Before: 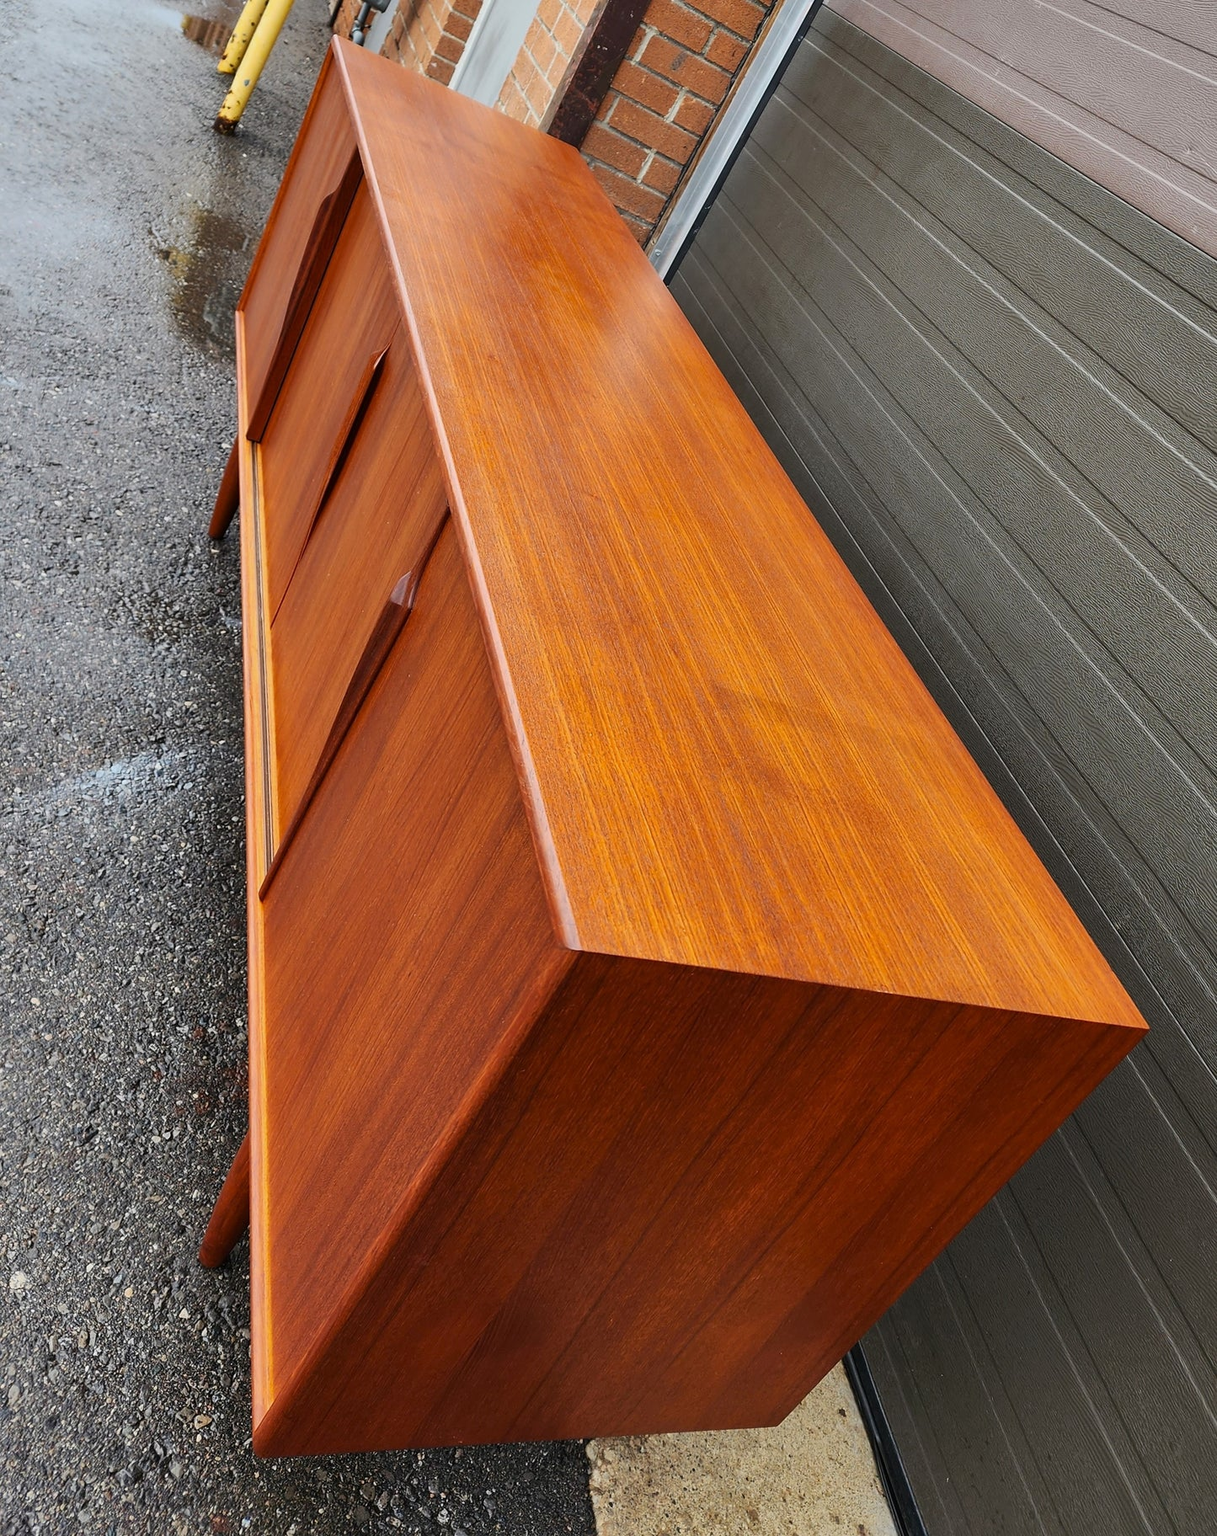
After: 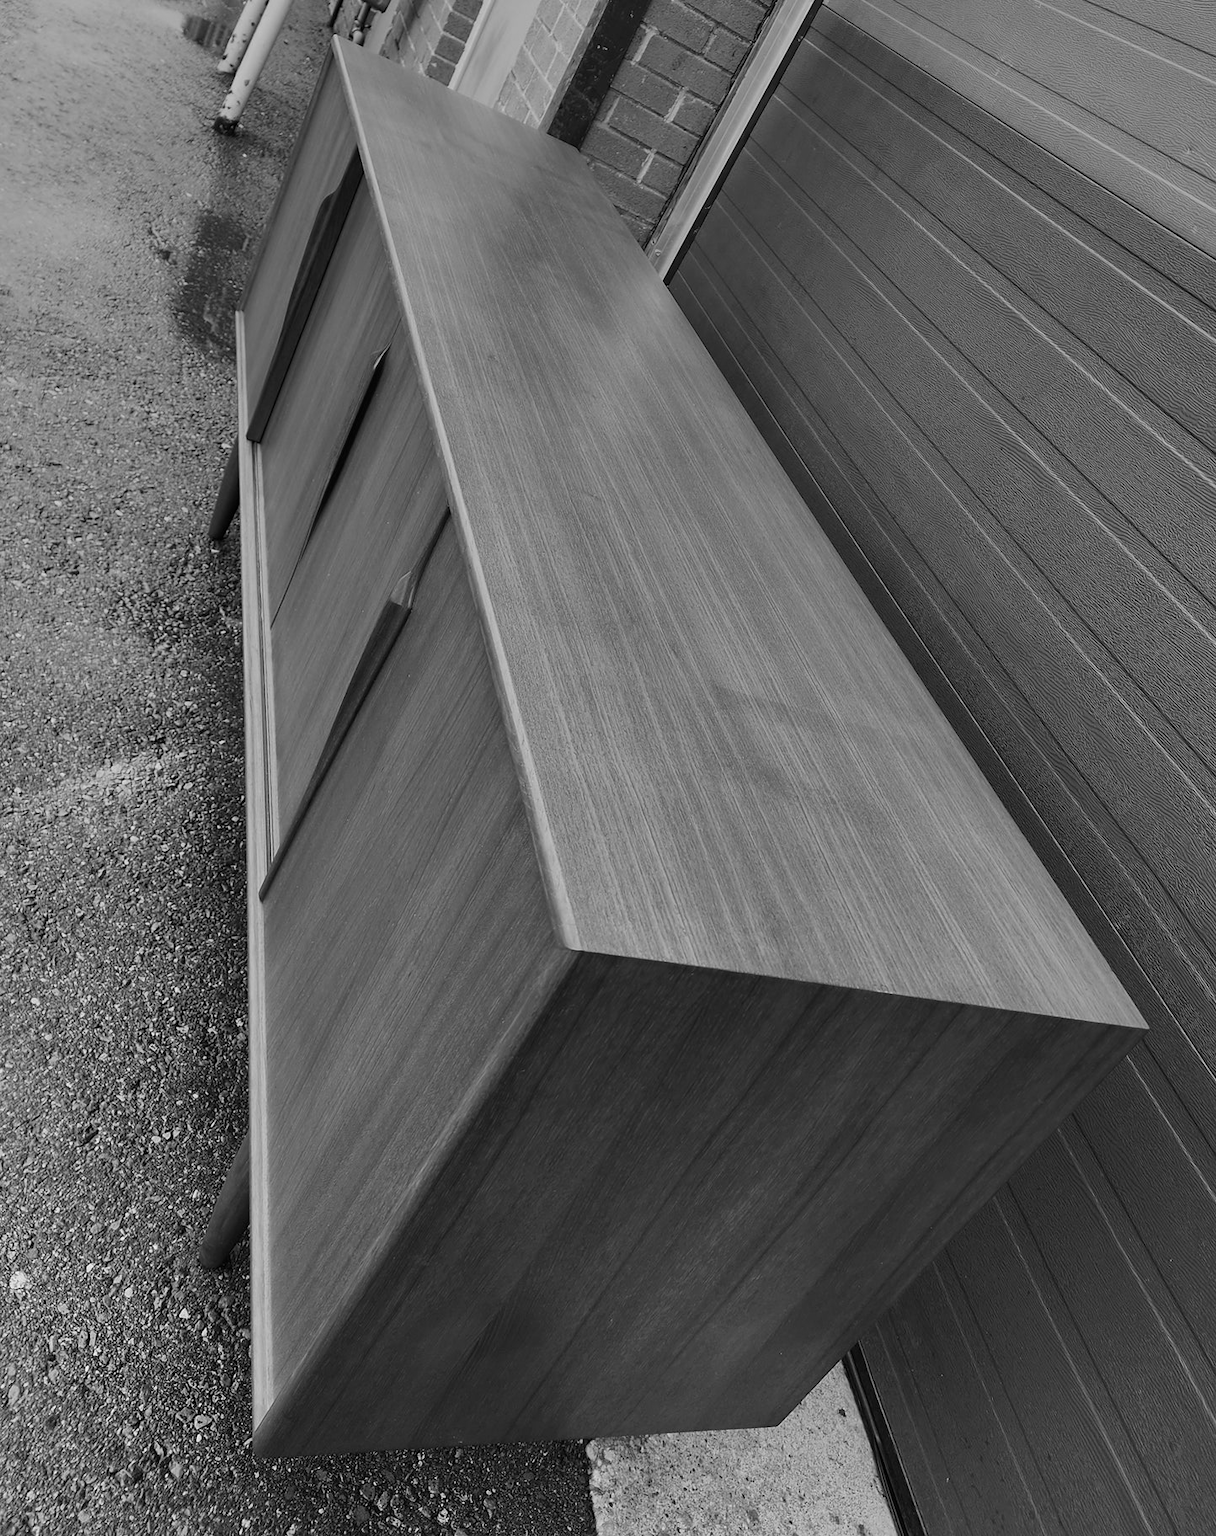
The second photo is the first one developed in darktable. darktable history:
graduated density: on, module defaults
monochrome: on, module defaults
